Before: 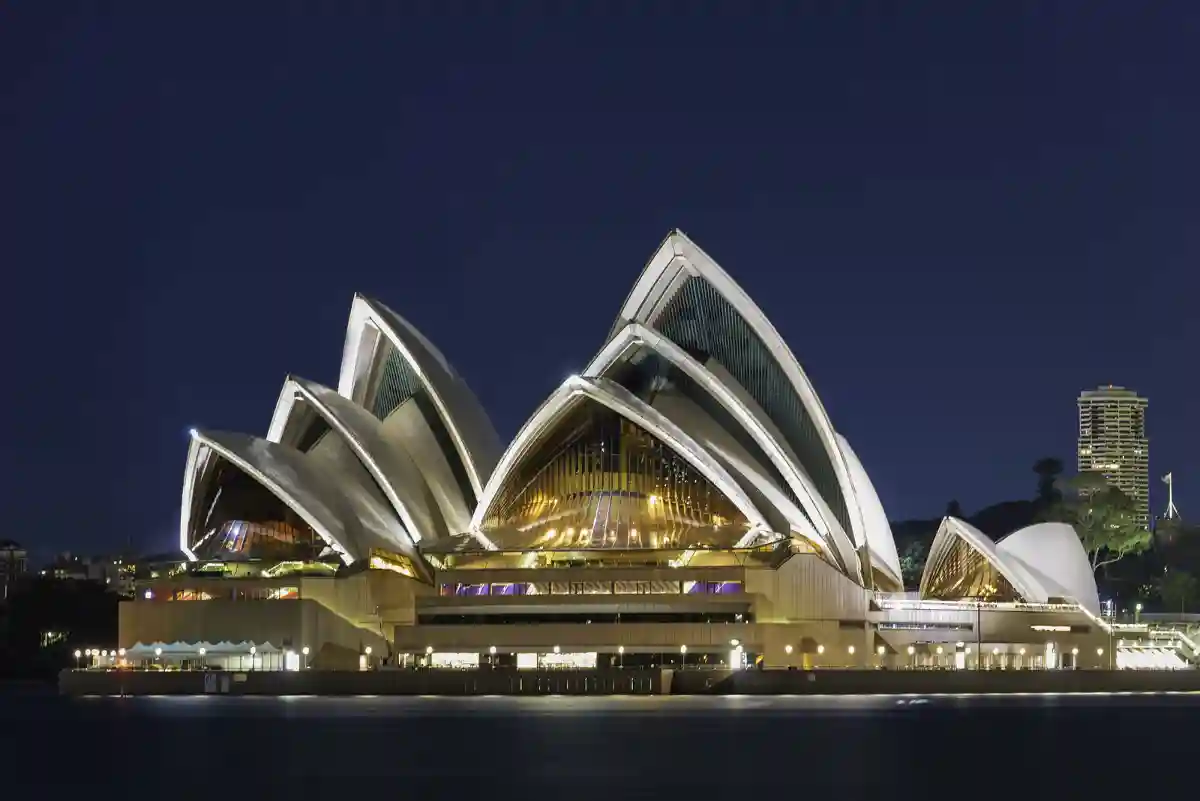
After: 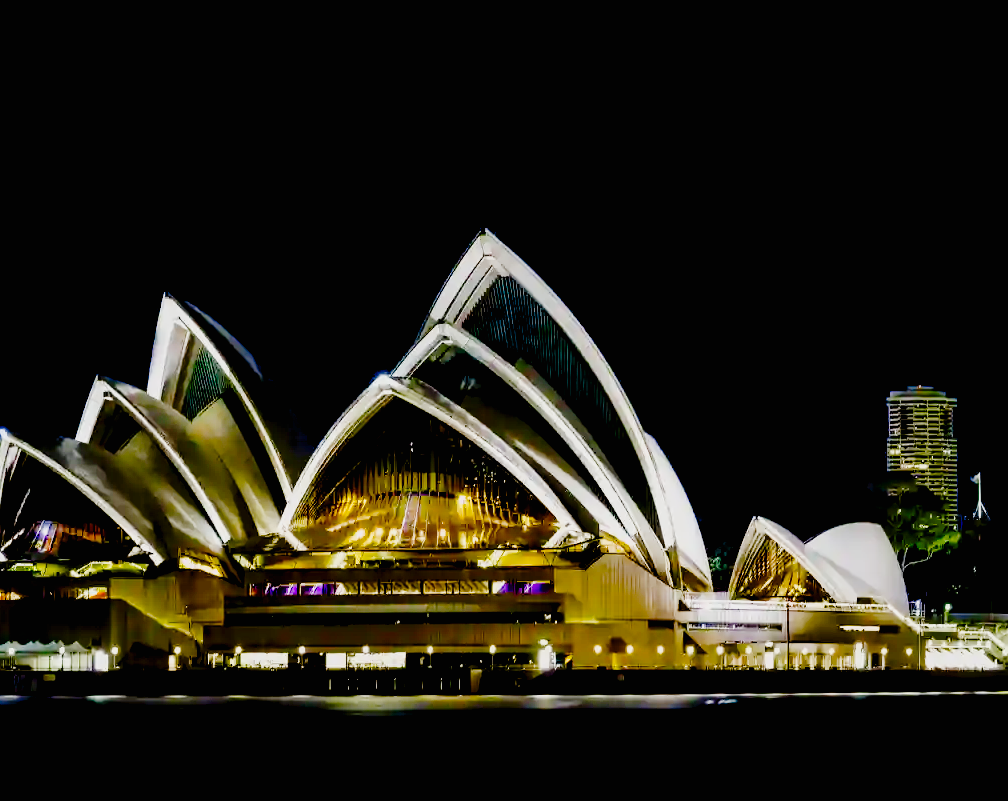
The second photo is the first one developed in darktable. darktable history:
crop: left 15.987%
exposure: black level correction 0.046, exposure 0.013 EV, compensate exposure bias true, compensate highlight preservation false
tone curve: curves: ch0 [(0, 0.006) (0.184, 0.117) (0.405, 0.46) (0.456, 0.528) (0.634, 0.728) (0.877, 0.89) (0.984, 0.935)]; ch1 [(0, 0) (0.443, 0.43) (0.492, 0.489) (0.566, 0.579) (0.595, 0.625) (0.608, 0.667) (0.65, 0.729) (1, 1)]; ch2 [(0, 0) (0.33, 0.301) (0.421, 0.443) (0.447, 0.489) (0.492, 0.498) (0.537, 0.583) (0.586, 0.591) (0.663, 0.686) (1, 1)], preserve colors none
color balance rgb: shadows lift › chroma 1.694%, shadows lift › hue 257.45°, global offset › luminance -0.303%, global offset › hue 259.48°, linear chroma grading › global chroma 15.299%, perceptual saturation grading › global saturation 20%, perceptual saturation grading › highlights -24.875%, perceptual saturation grading › shadows 49.572%
